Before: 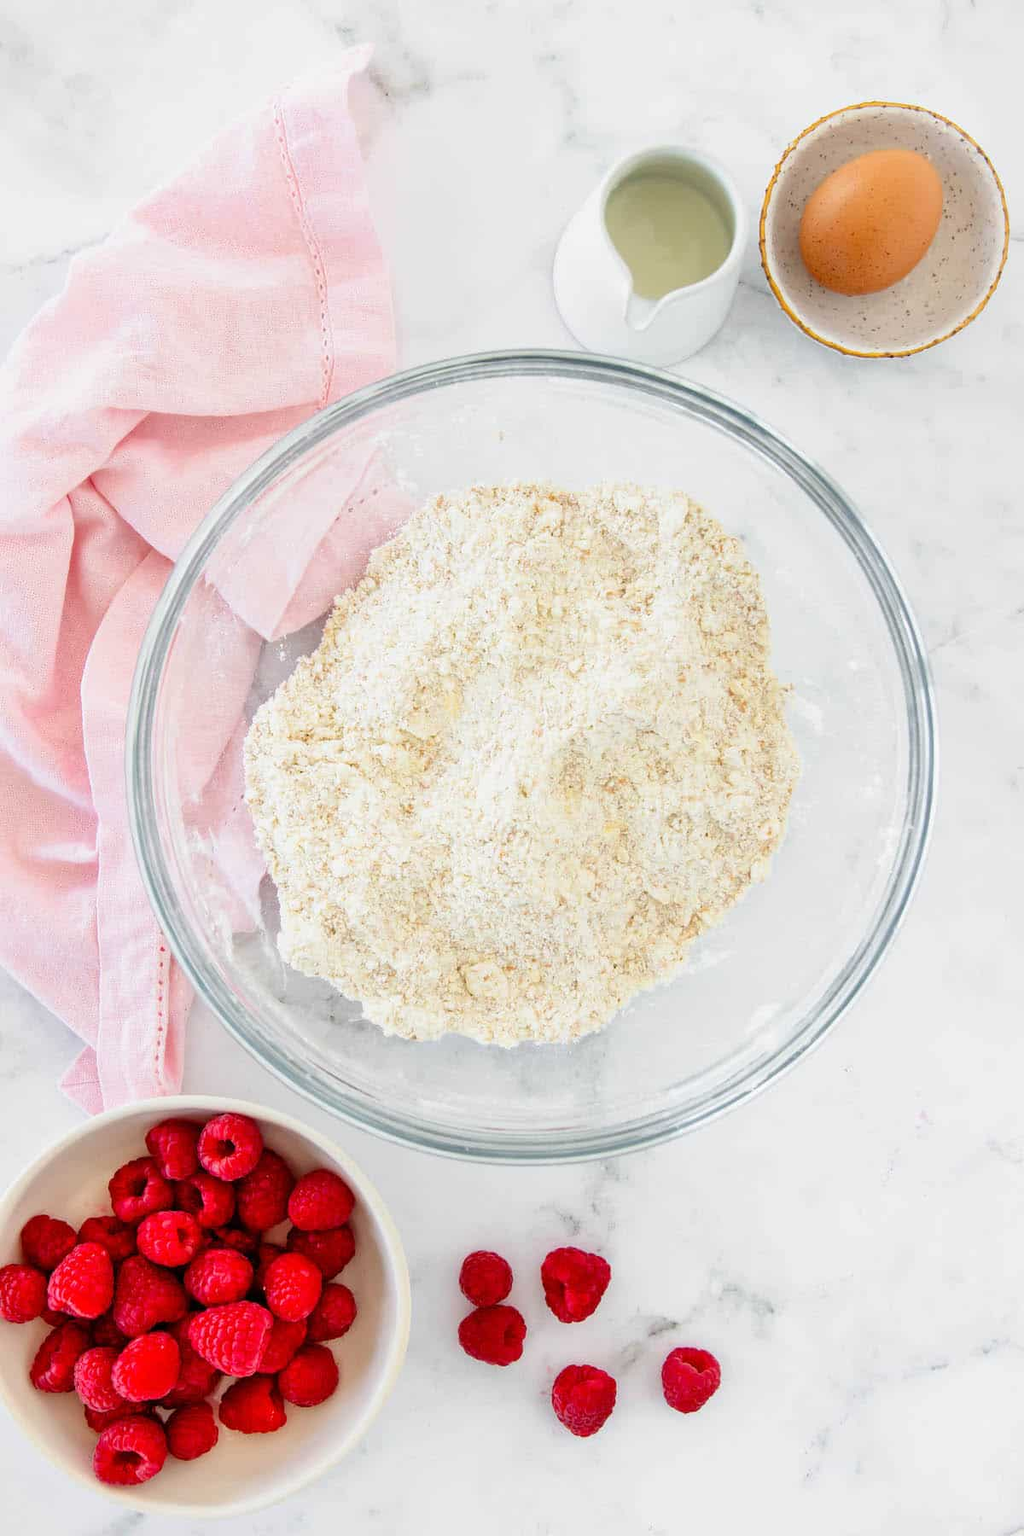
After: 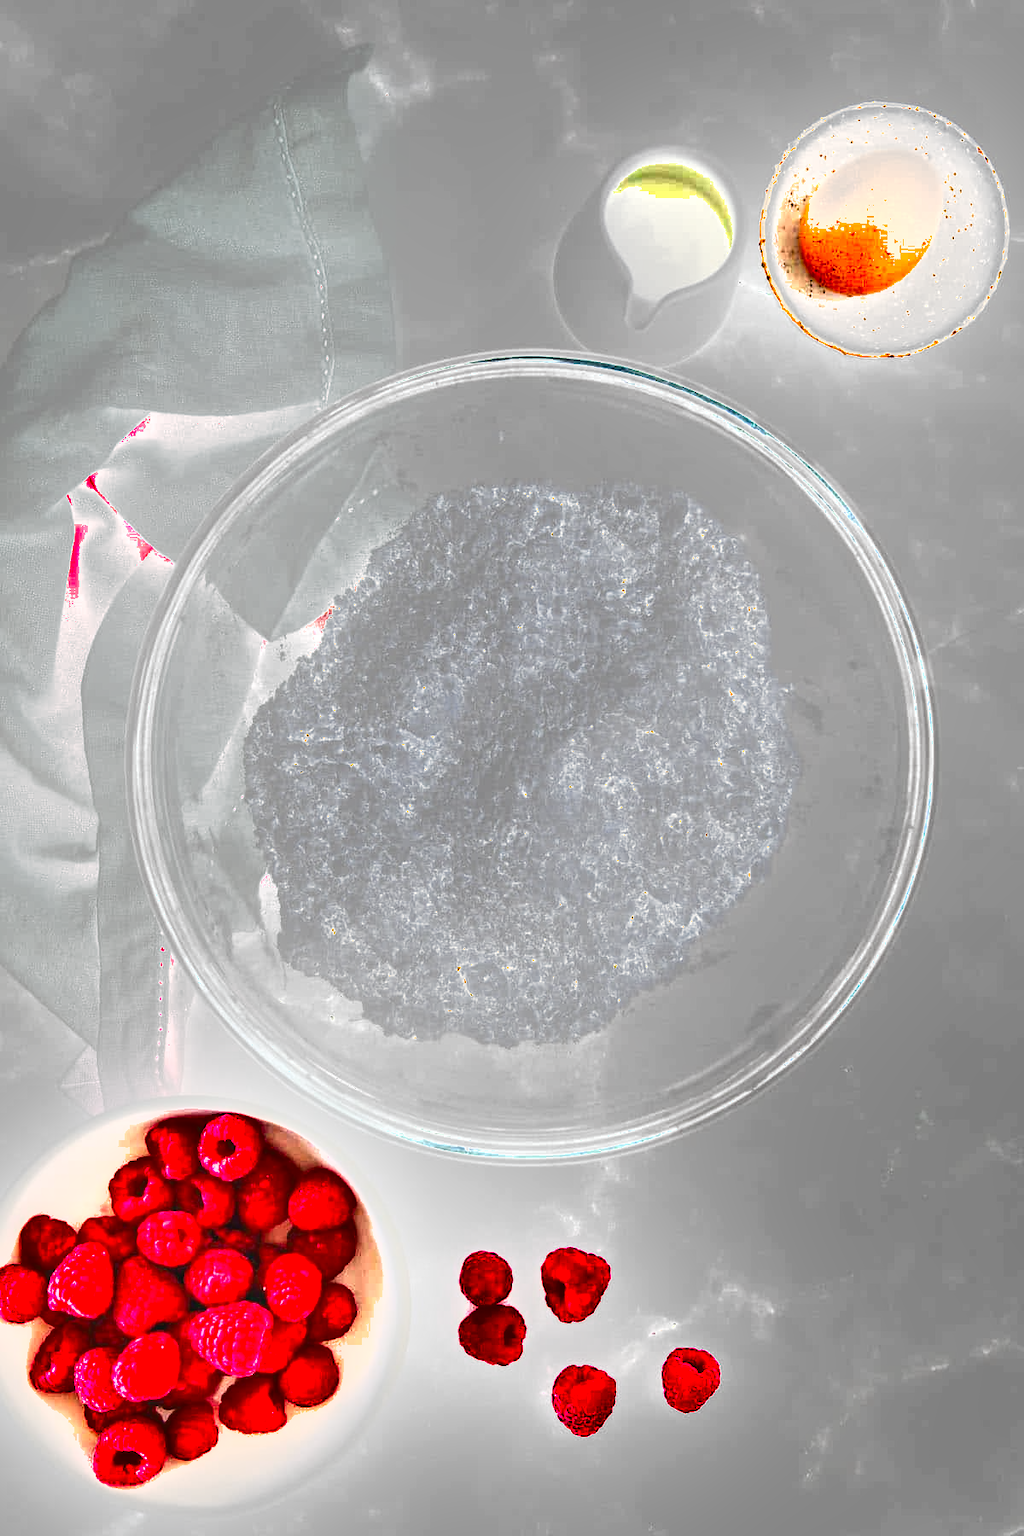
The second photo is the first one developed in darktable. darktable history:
local contrast: detail 109%
exposure: black level correction 0, exposure 1.745 EV, compensate highlight preservation false
shadows and highlights: shadows 60.56, soften with gaussian
